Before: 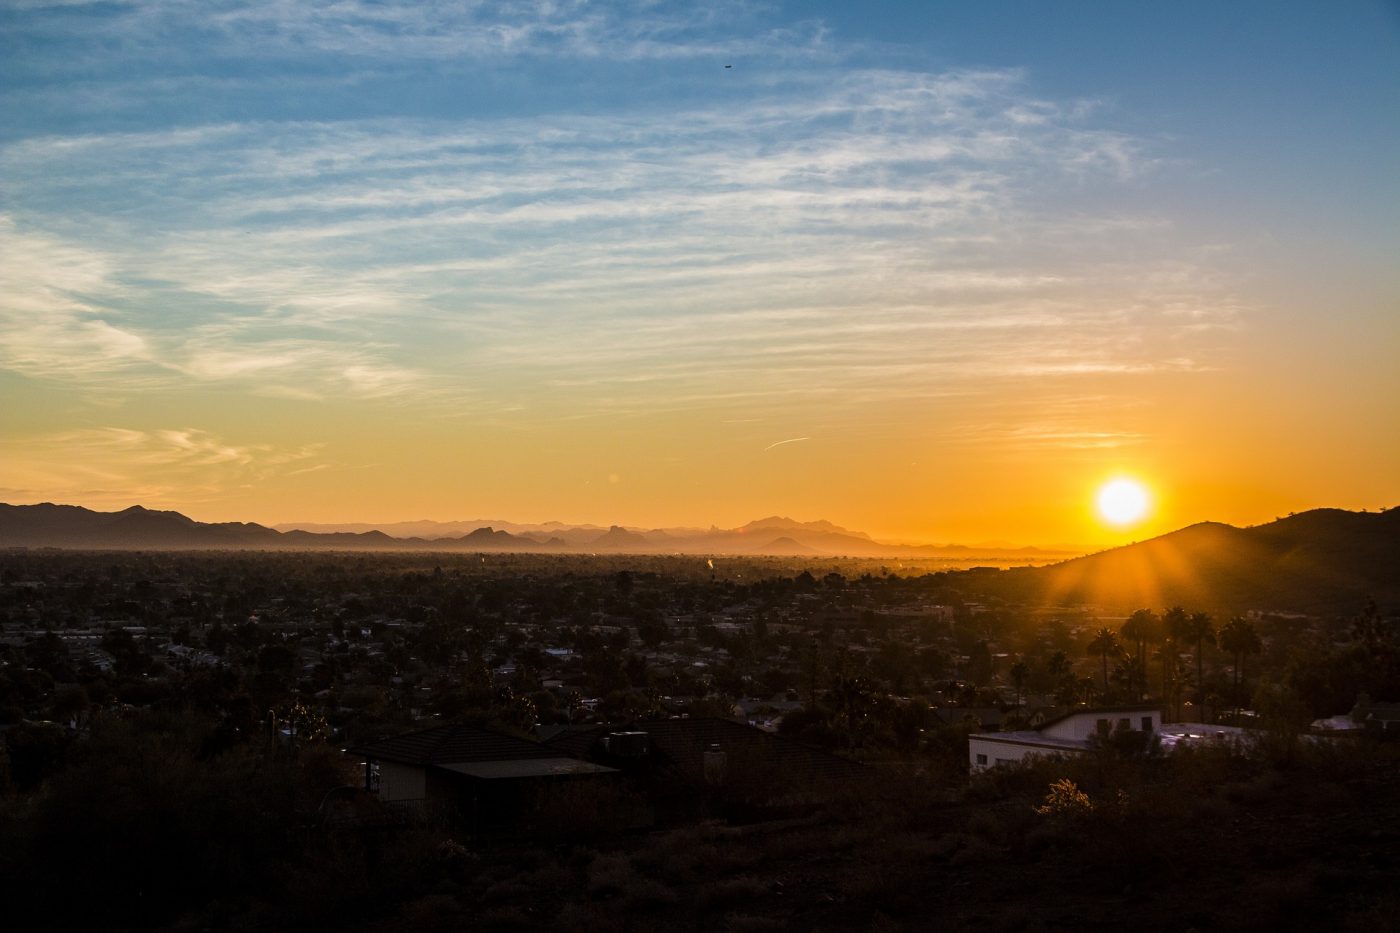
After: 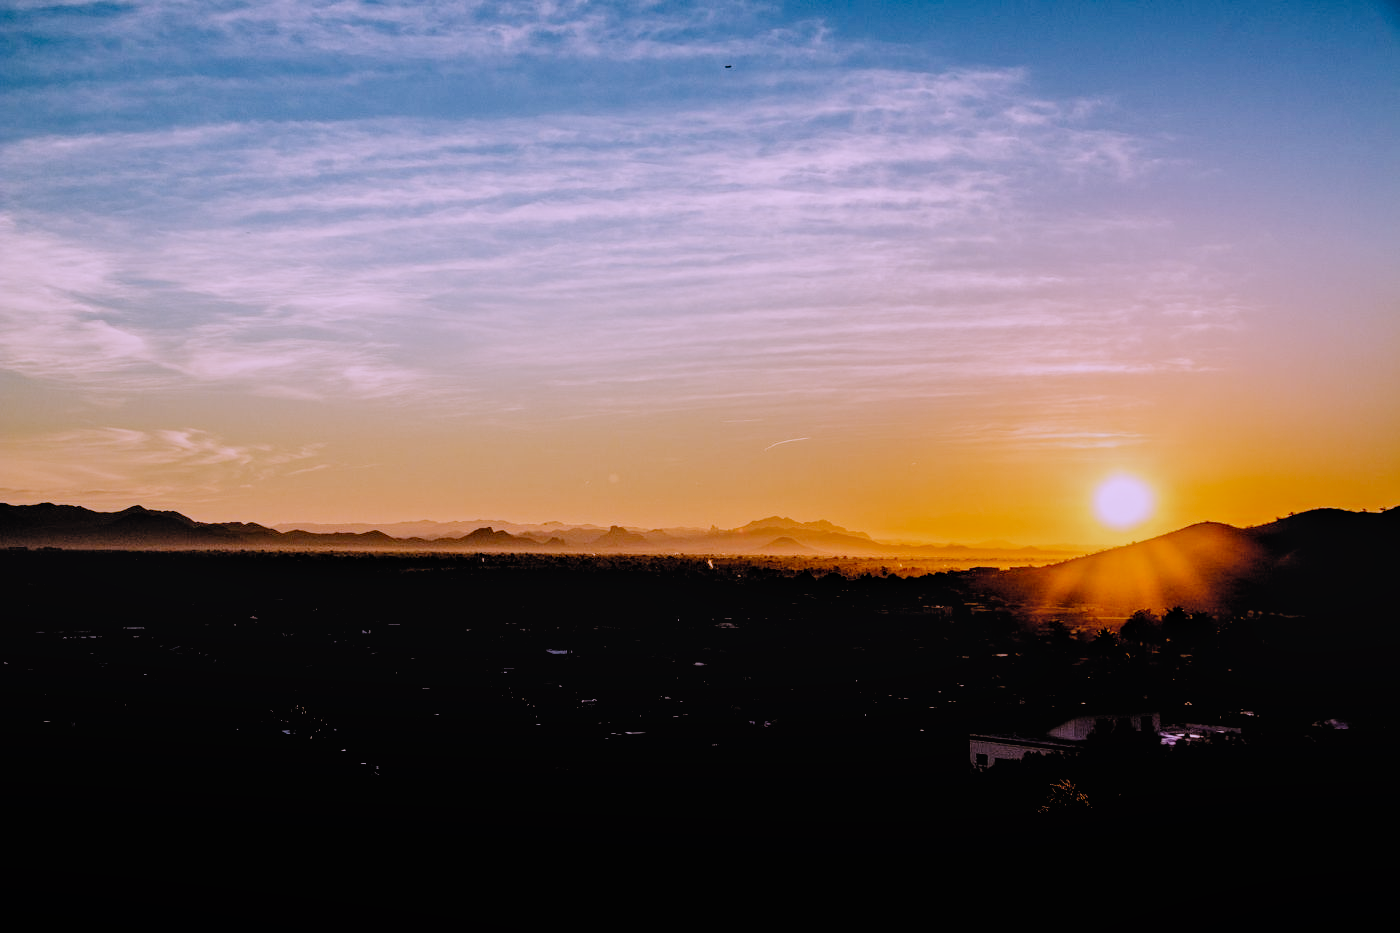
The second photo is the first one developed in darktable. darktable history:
local contrast: on, module defaults
color correction: highlights a* 15.46, highlights b* -20.56
filmic rgb: black relative exposure -2.85 EV, white relative exposure 4.56 EV, hardness 1.77, contrast 1.25, preserve chrominance no, color science v5 (2021)
